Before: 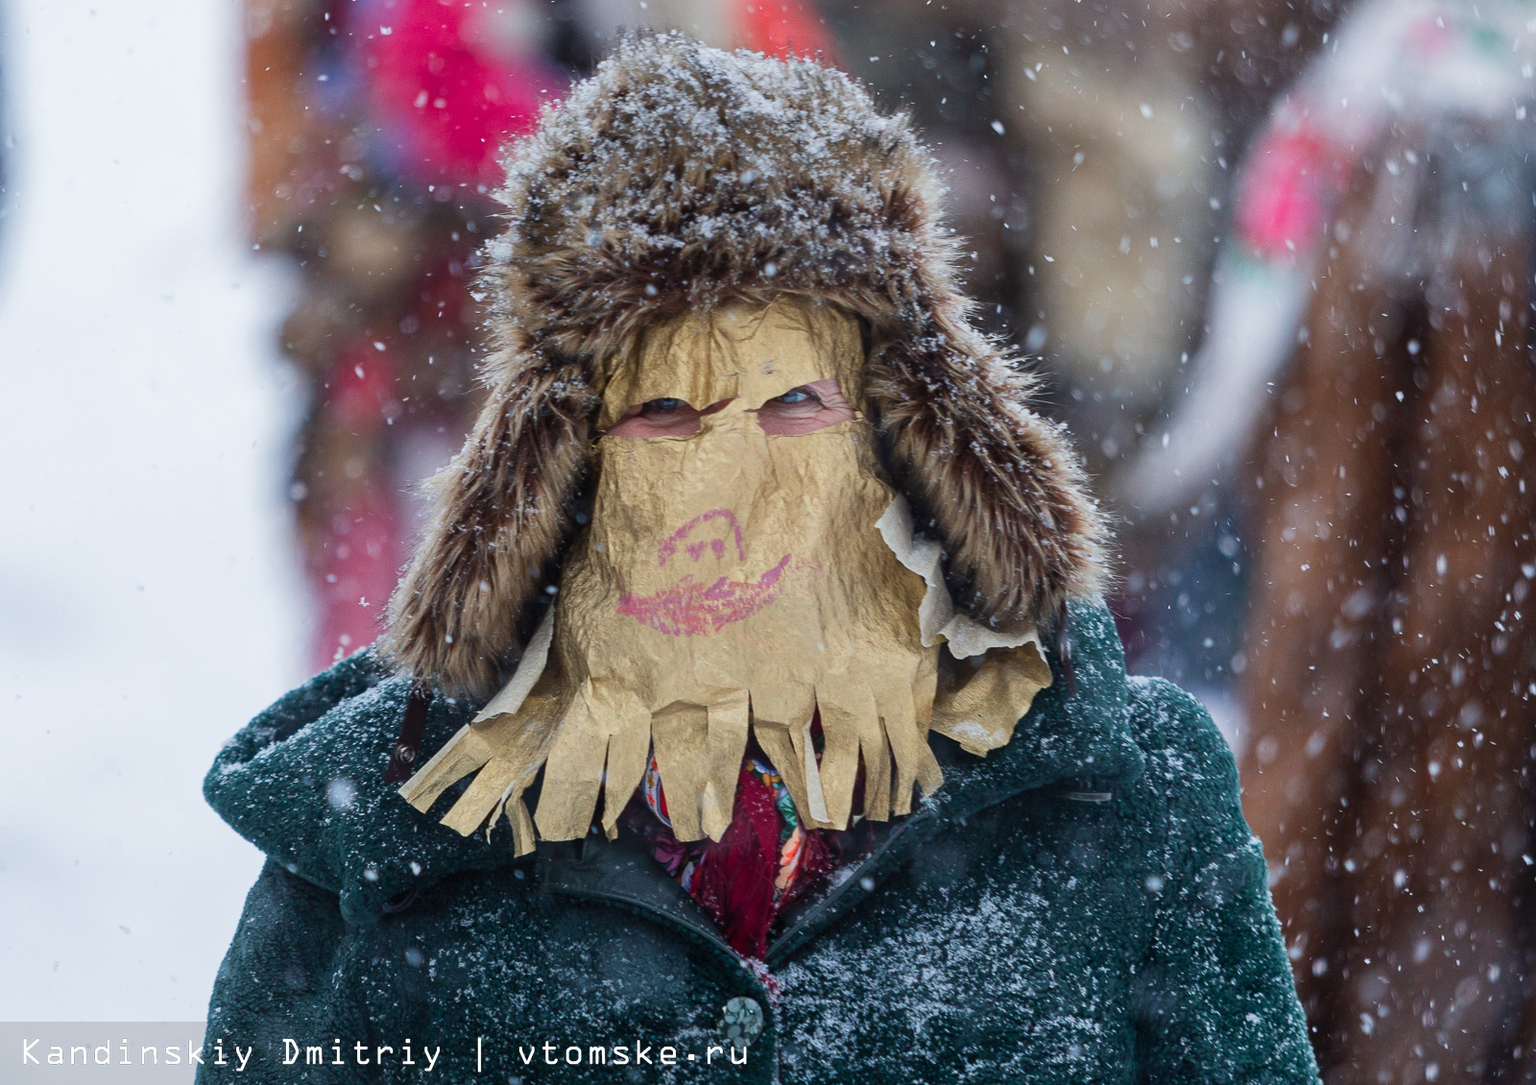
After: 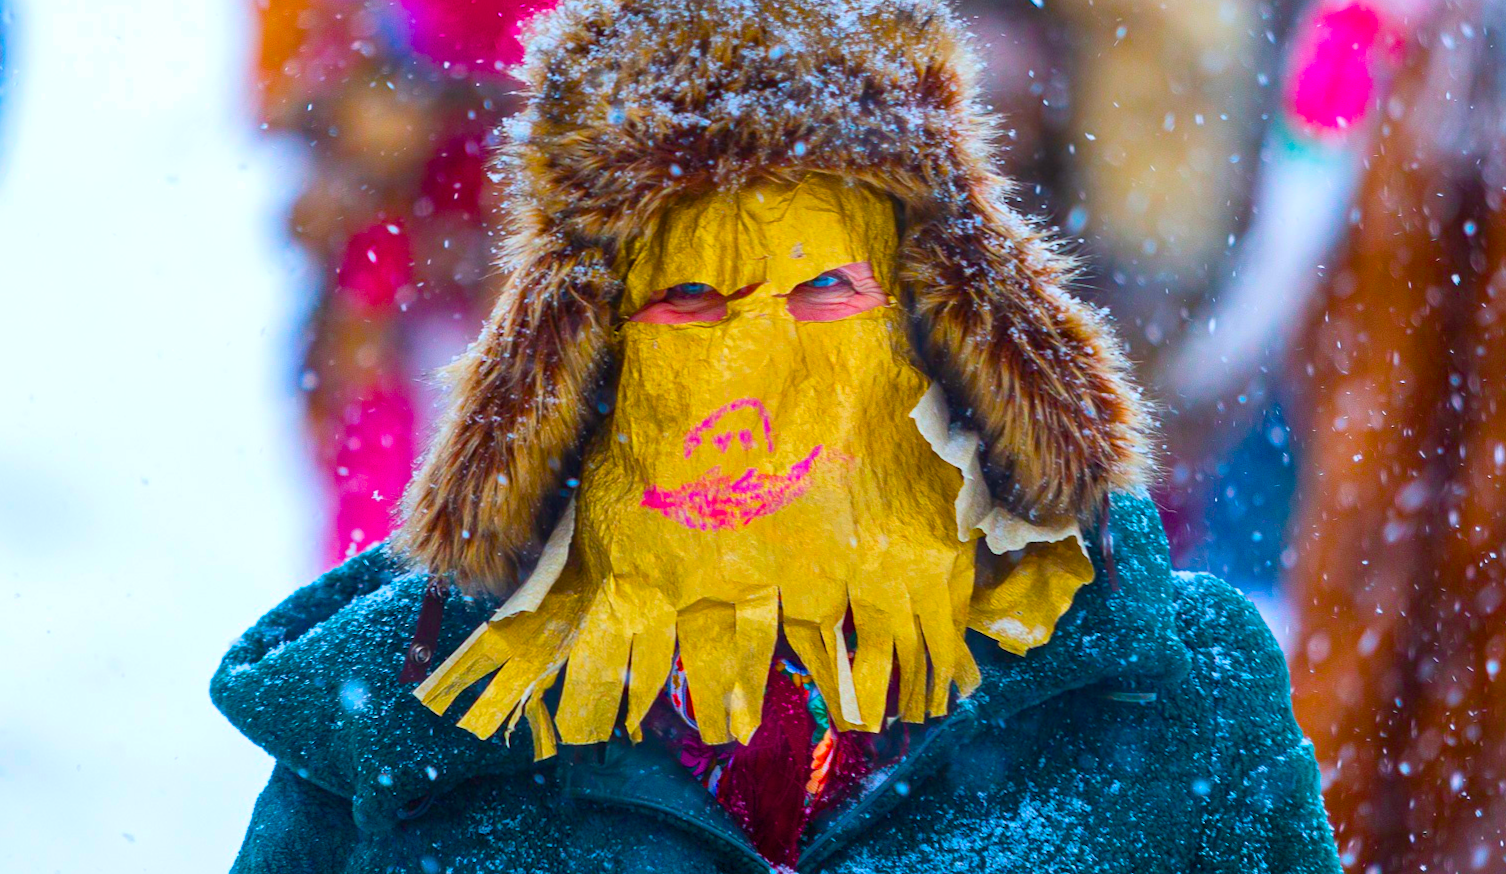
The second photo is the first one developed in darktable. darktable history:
crop and rotate: angle 0.109°, top 11.61%, right 5.593%, bottom 10.749%
color balance rgb: linear chroma grading › global chroma 49.401%, perceptual saturation grading › global saturation 64.497%, perceptual saturation grading › highlights 50.459%, perceptual saturation grading › shadows 29.812%, perceptual brilliance grading › global brilliance 12.75%, contrast -10.509%
